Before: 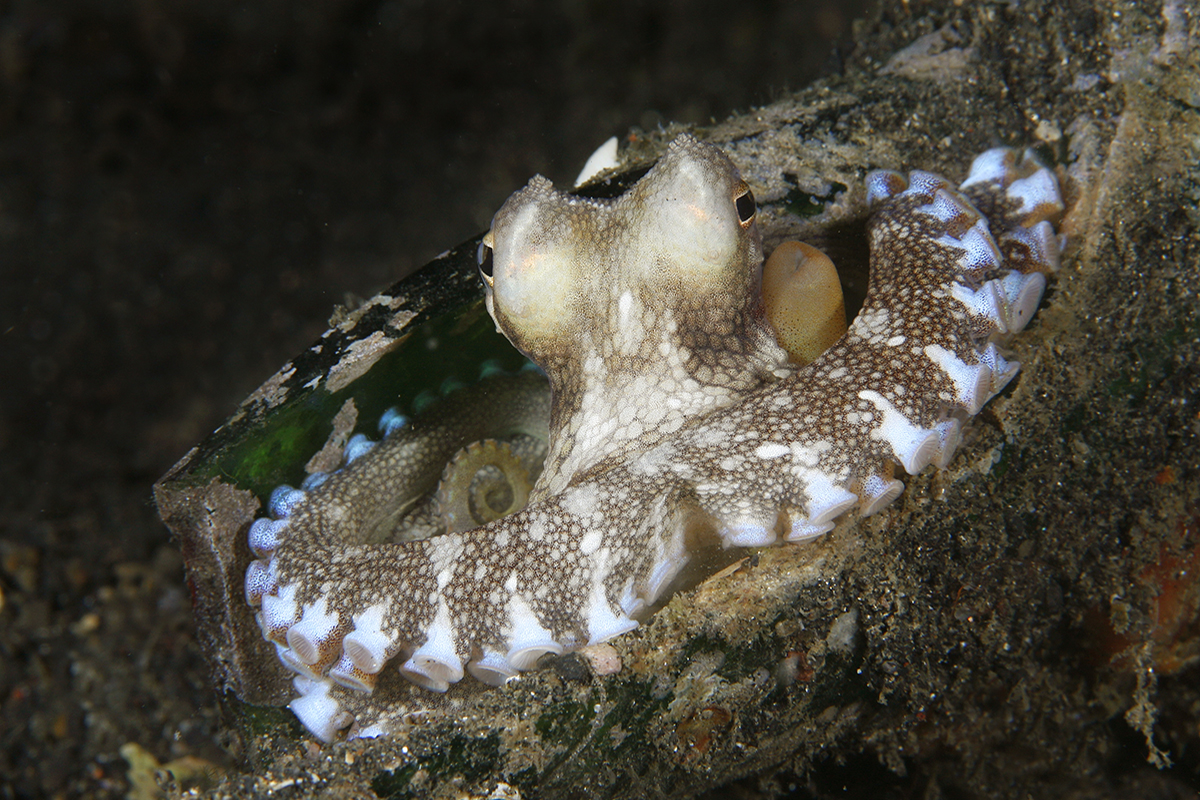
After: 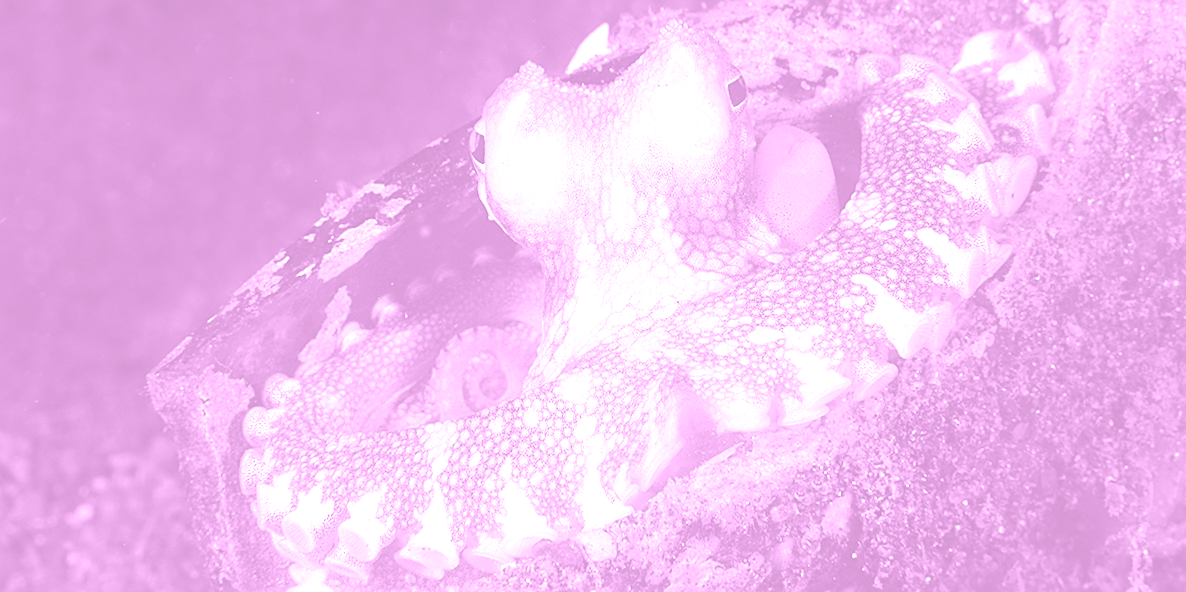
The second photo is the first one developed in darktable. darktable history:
colorize: hue 331.2°, saturation 75%, source mix 30.28%, lightness 70.52%, version 1
contrast brightness saturation: contrast 0.07
crop: top 13.819%, bottom 11.169%
rotate and perspective: rotation -0.45°, automatic cropping original format, crop left 0.008, crop right 0.992, crop top 0.012, crop bottom 0.988
sharpen: on, module defaults
exposure: black level correction 0, exposure 1.5 EV, compensate highlight preservation false
color balance: lift [1, 1.001, 0.999, 1.001], gamma [1, 1.004, 1.007, 0.993], gain [1, 0.991, 0.987, 1.013], contrast 7.5%, contrast fulcrum 10%, output saturation 115%
